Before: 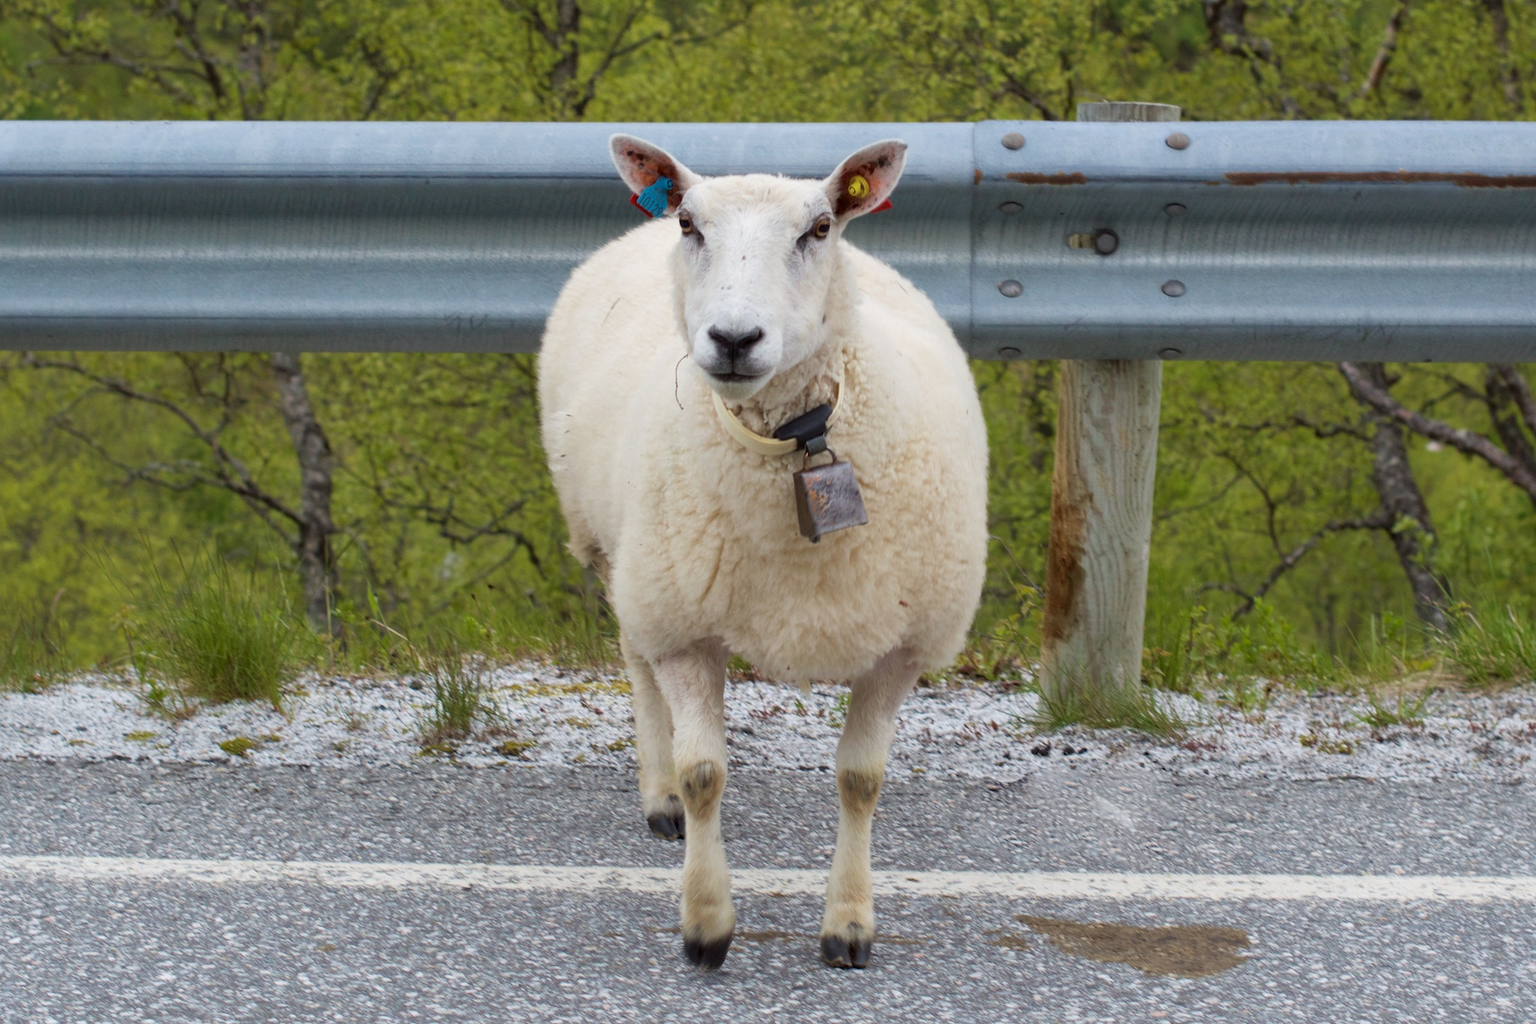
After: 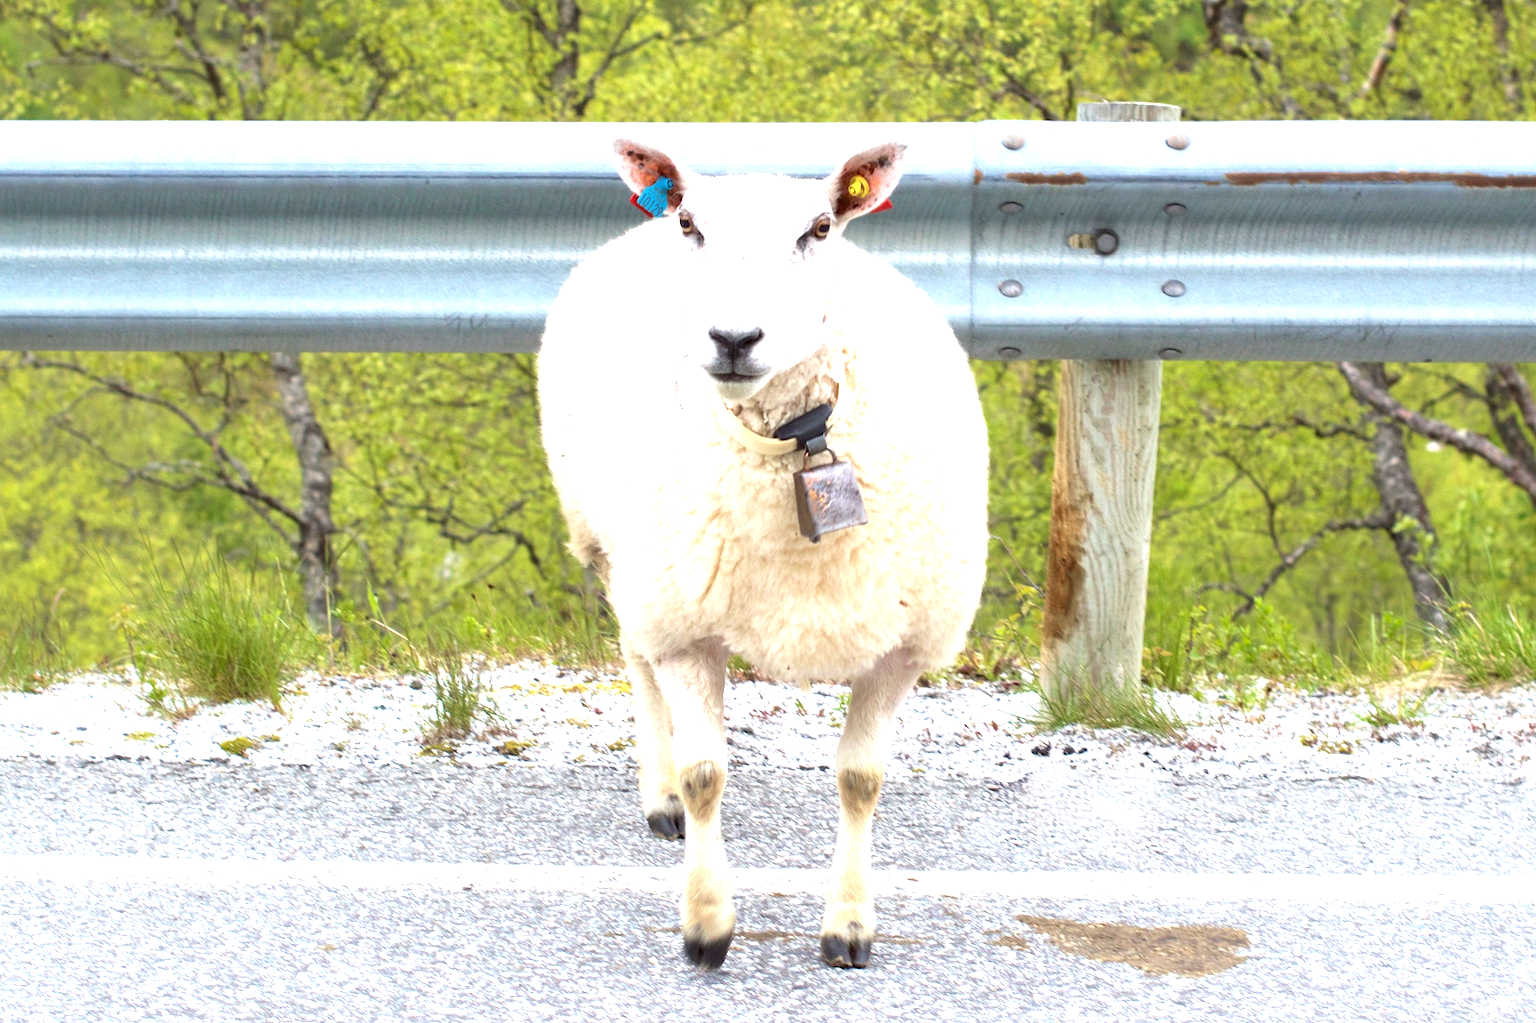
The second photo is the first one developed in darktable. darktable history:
exposure: black level correction 0, exposure 1.674 EV, compensate exposure bias true, compensate highlight preservation false
